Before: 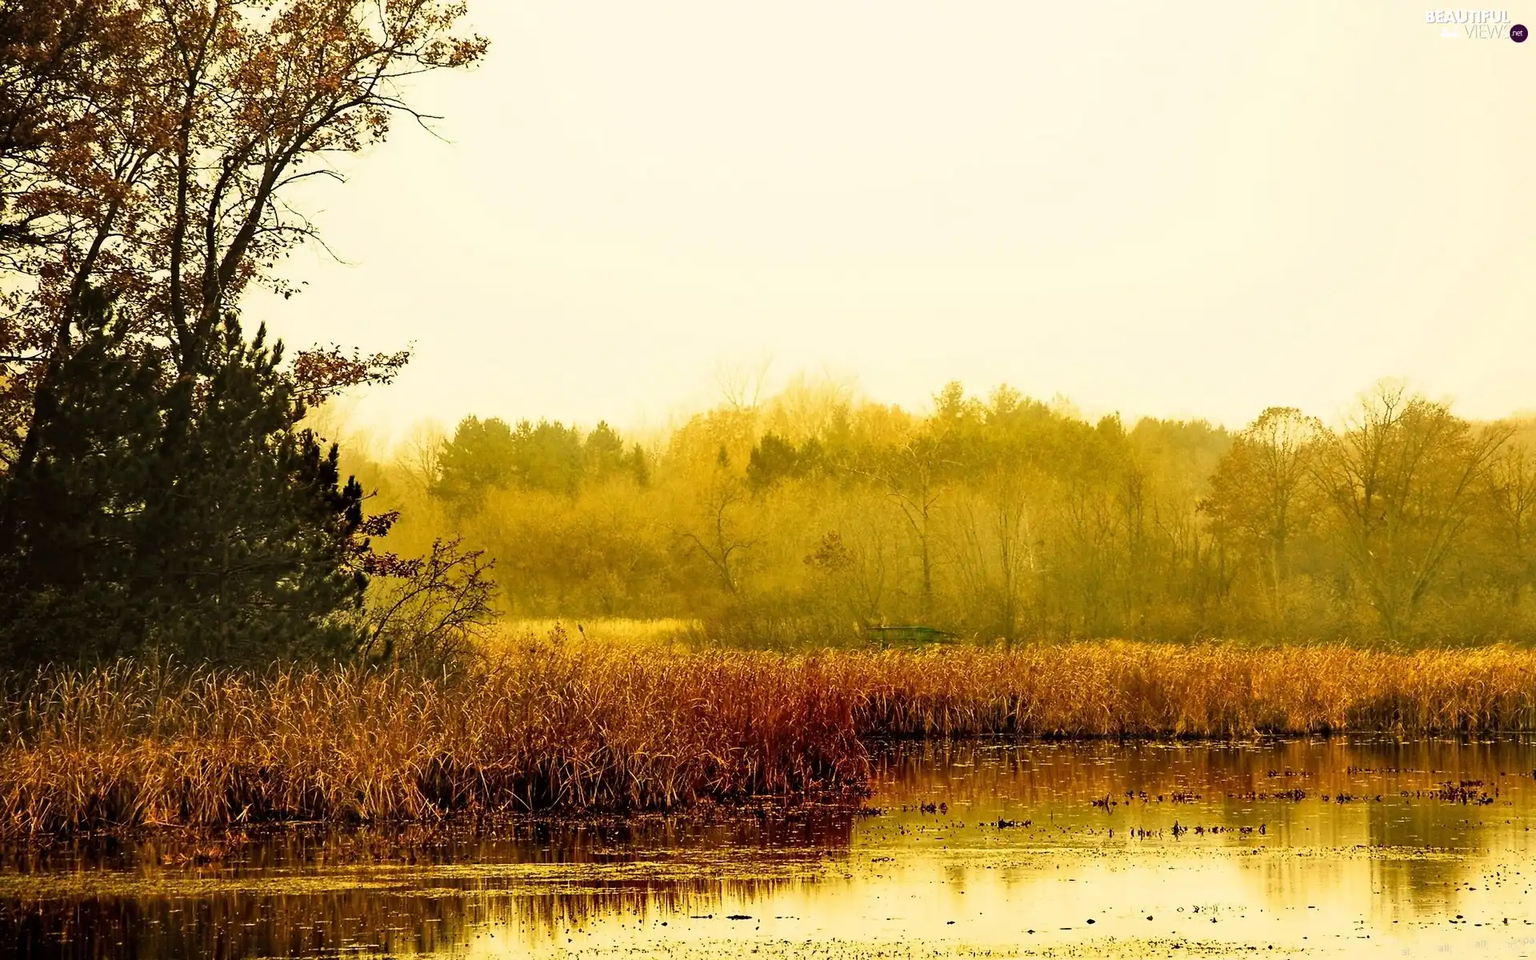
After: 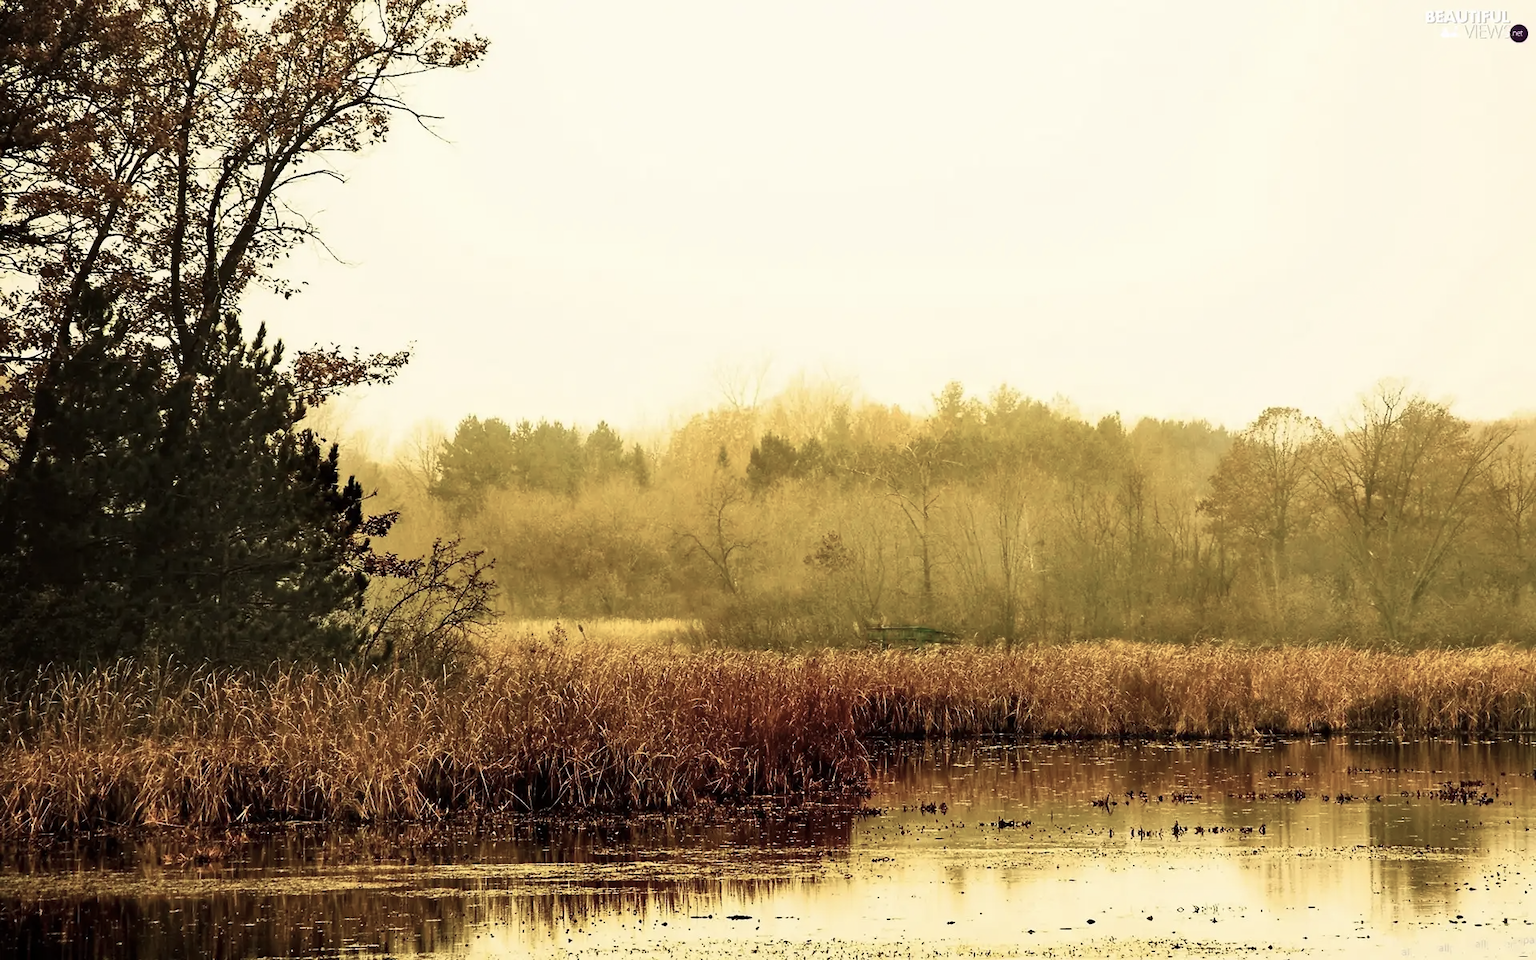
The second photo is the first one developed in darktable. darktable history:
contrast brightness saturation: contrast 0.101, saturation -0.354
